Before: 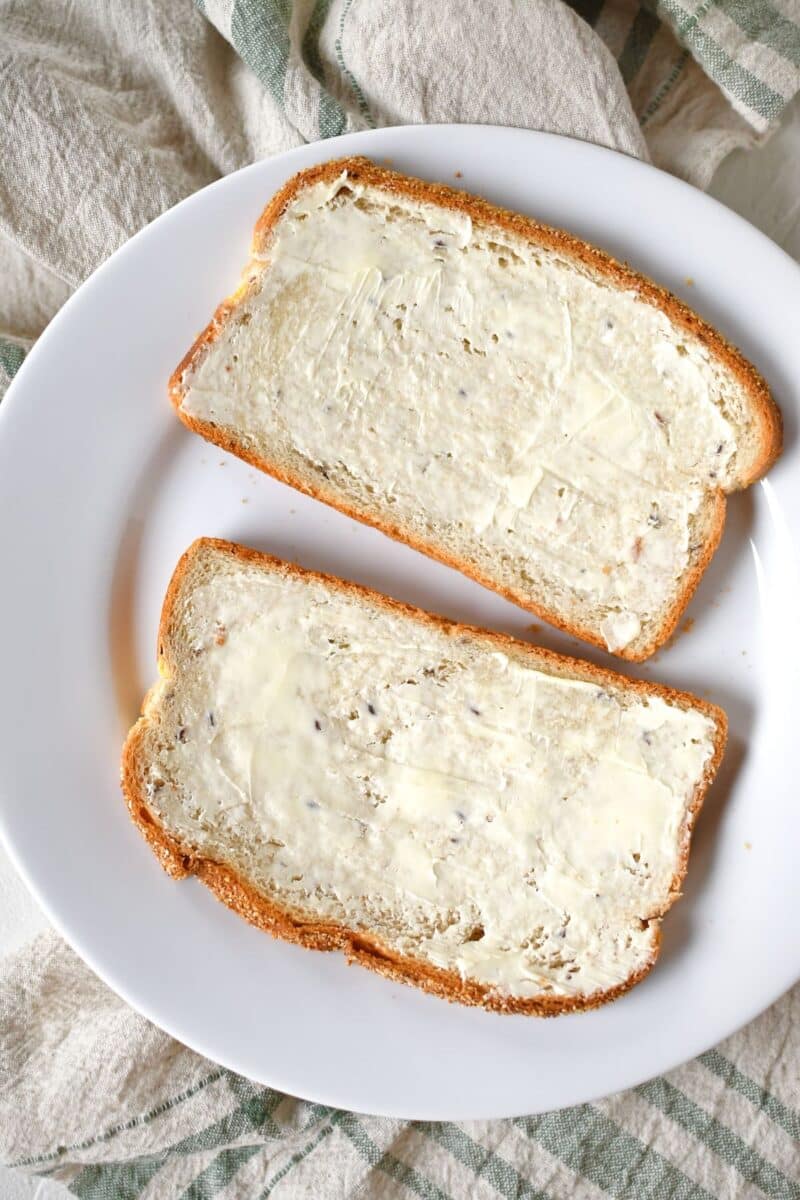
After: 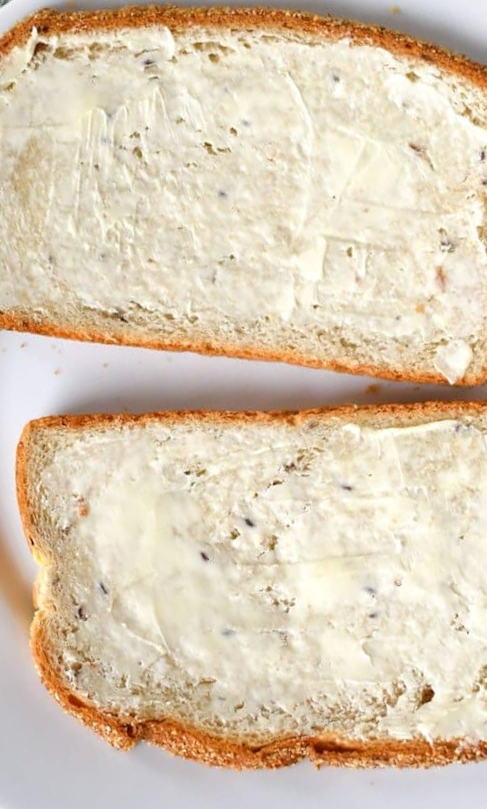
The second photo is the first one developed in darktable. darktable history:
crop and rotate: angle 20.72°, left 6.733%, right 4.001%, bottom 1.068%
